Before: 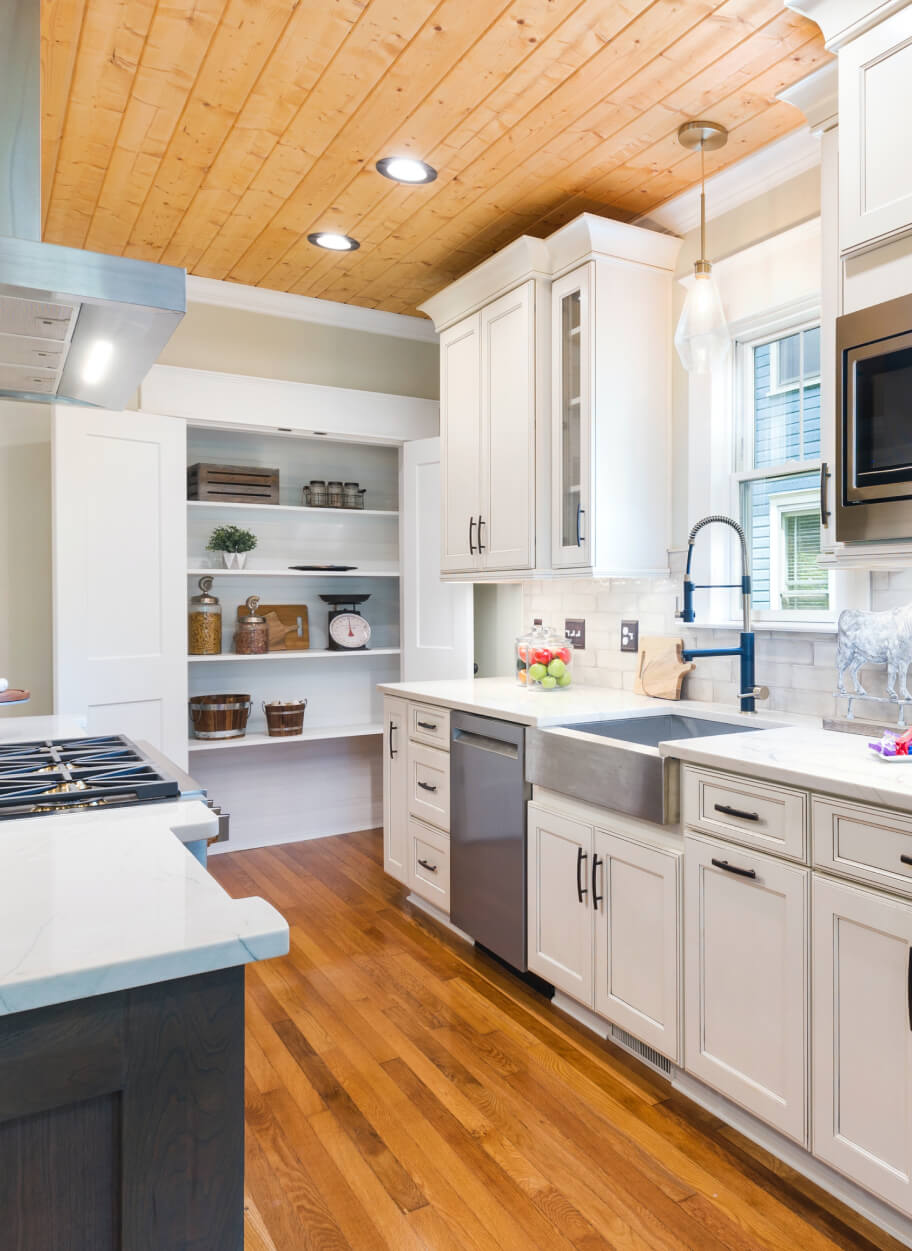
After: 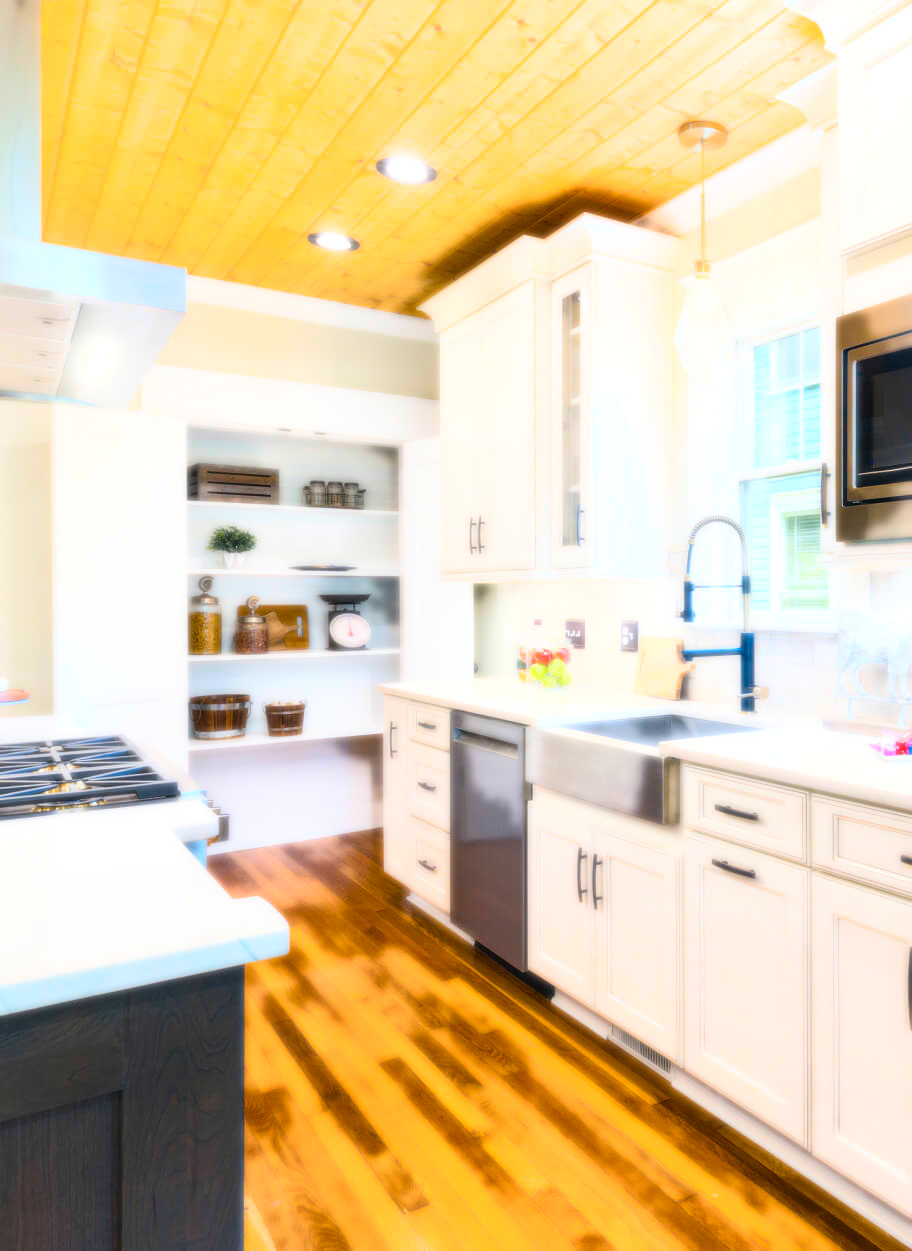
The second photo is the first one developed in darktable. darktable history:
bloom: size 0%, threshold 54.82%, strength 8.31%
color balance rgb: linear chroma grading › global chroma 15%, perceptual saturation grading › global saturation 30%
